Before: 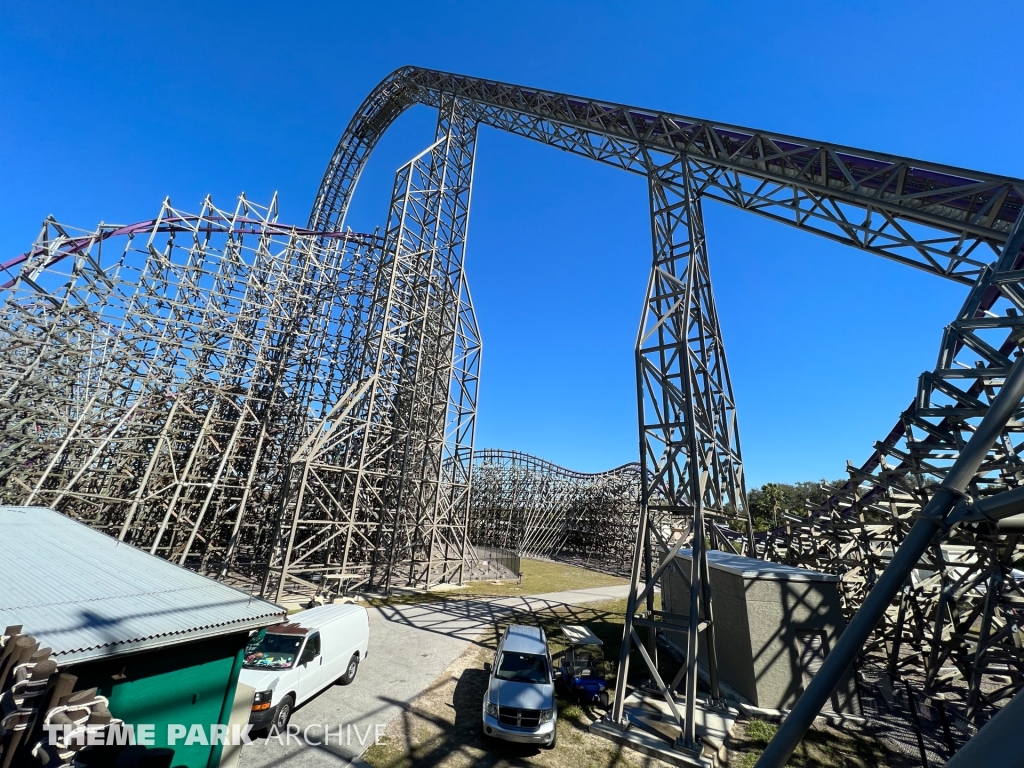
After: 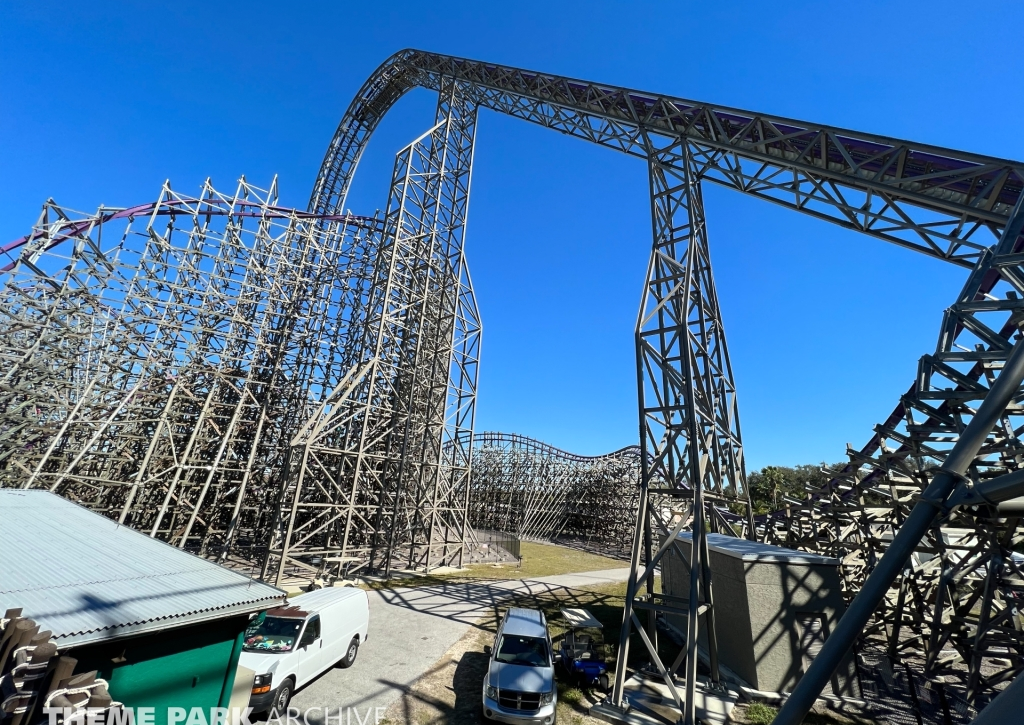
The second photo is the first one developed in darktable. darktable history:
tone equalizer: on, module defaults
crop and rotate: top 2.329%, bottom 3.235%
